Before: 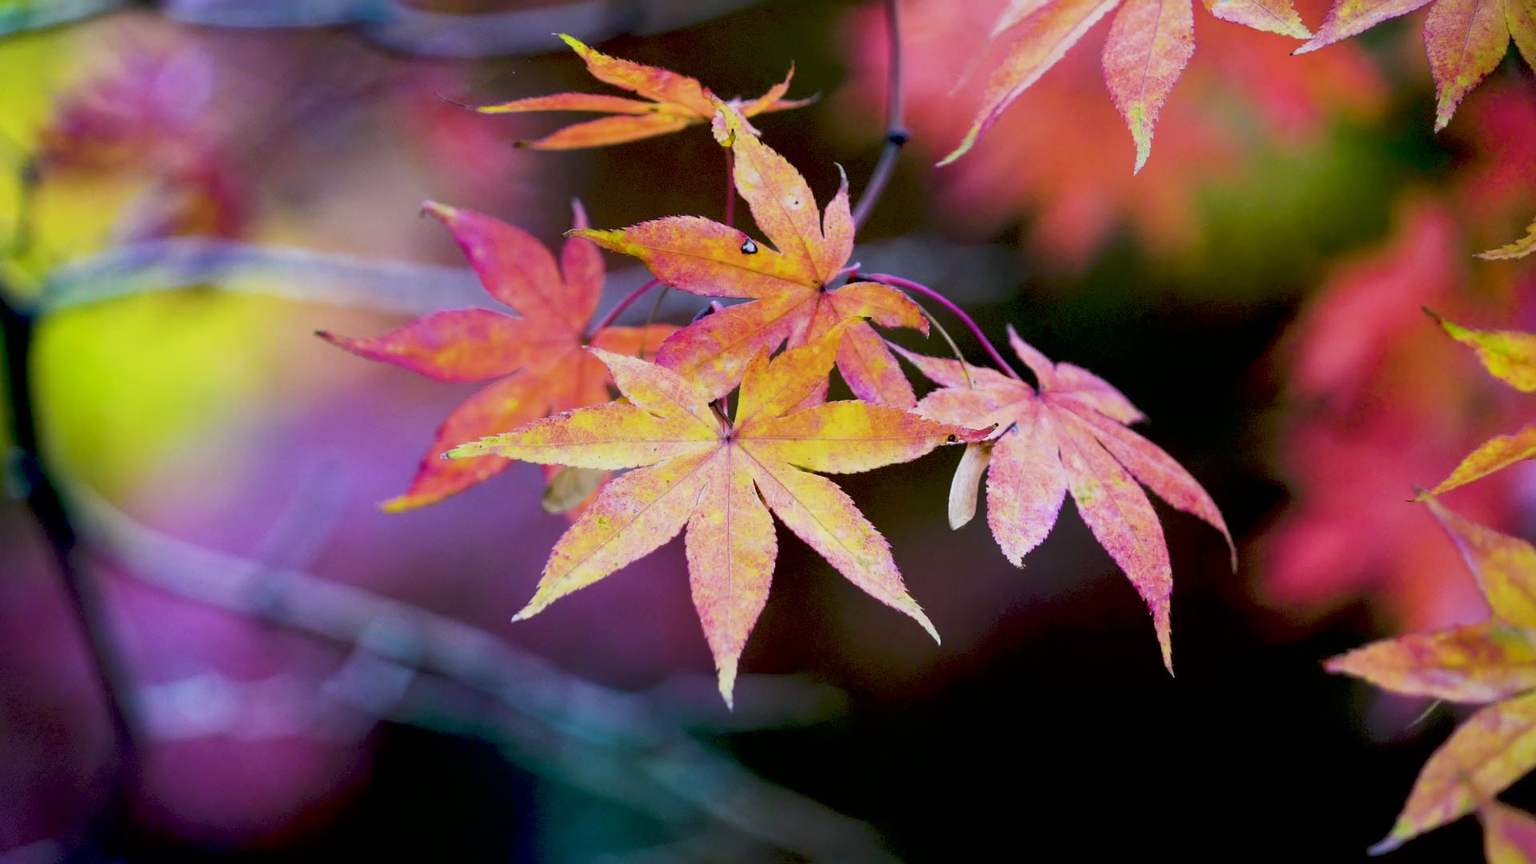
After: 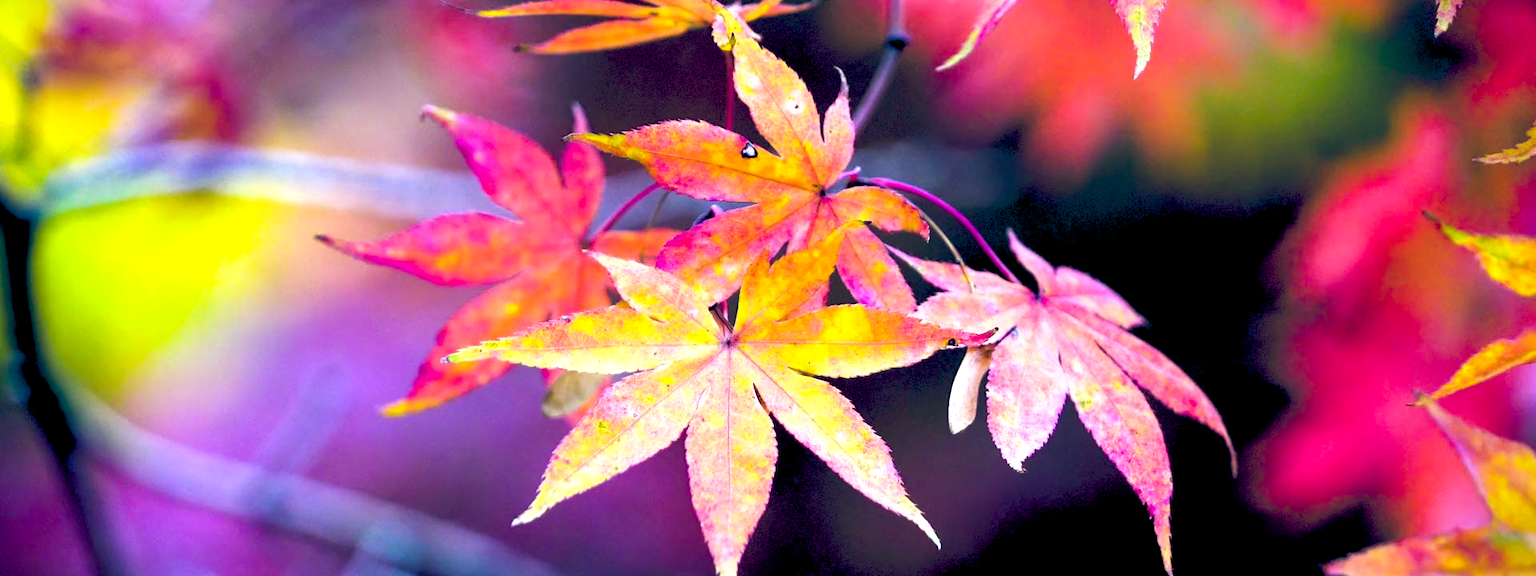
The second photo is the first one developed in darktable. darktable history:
crop: top 11.14%, bottom 22.164%
color balance rgb: global offset › luminance -0.286%, global offset › chroma 0.313%, global offset › hue 258.91°, perceptual saturation grading › global saturation 25.762%, perceptual brilliance grading › global brilliance 25.259%, global vibrance 2.184%
